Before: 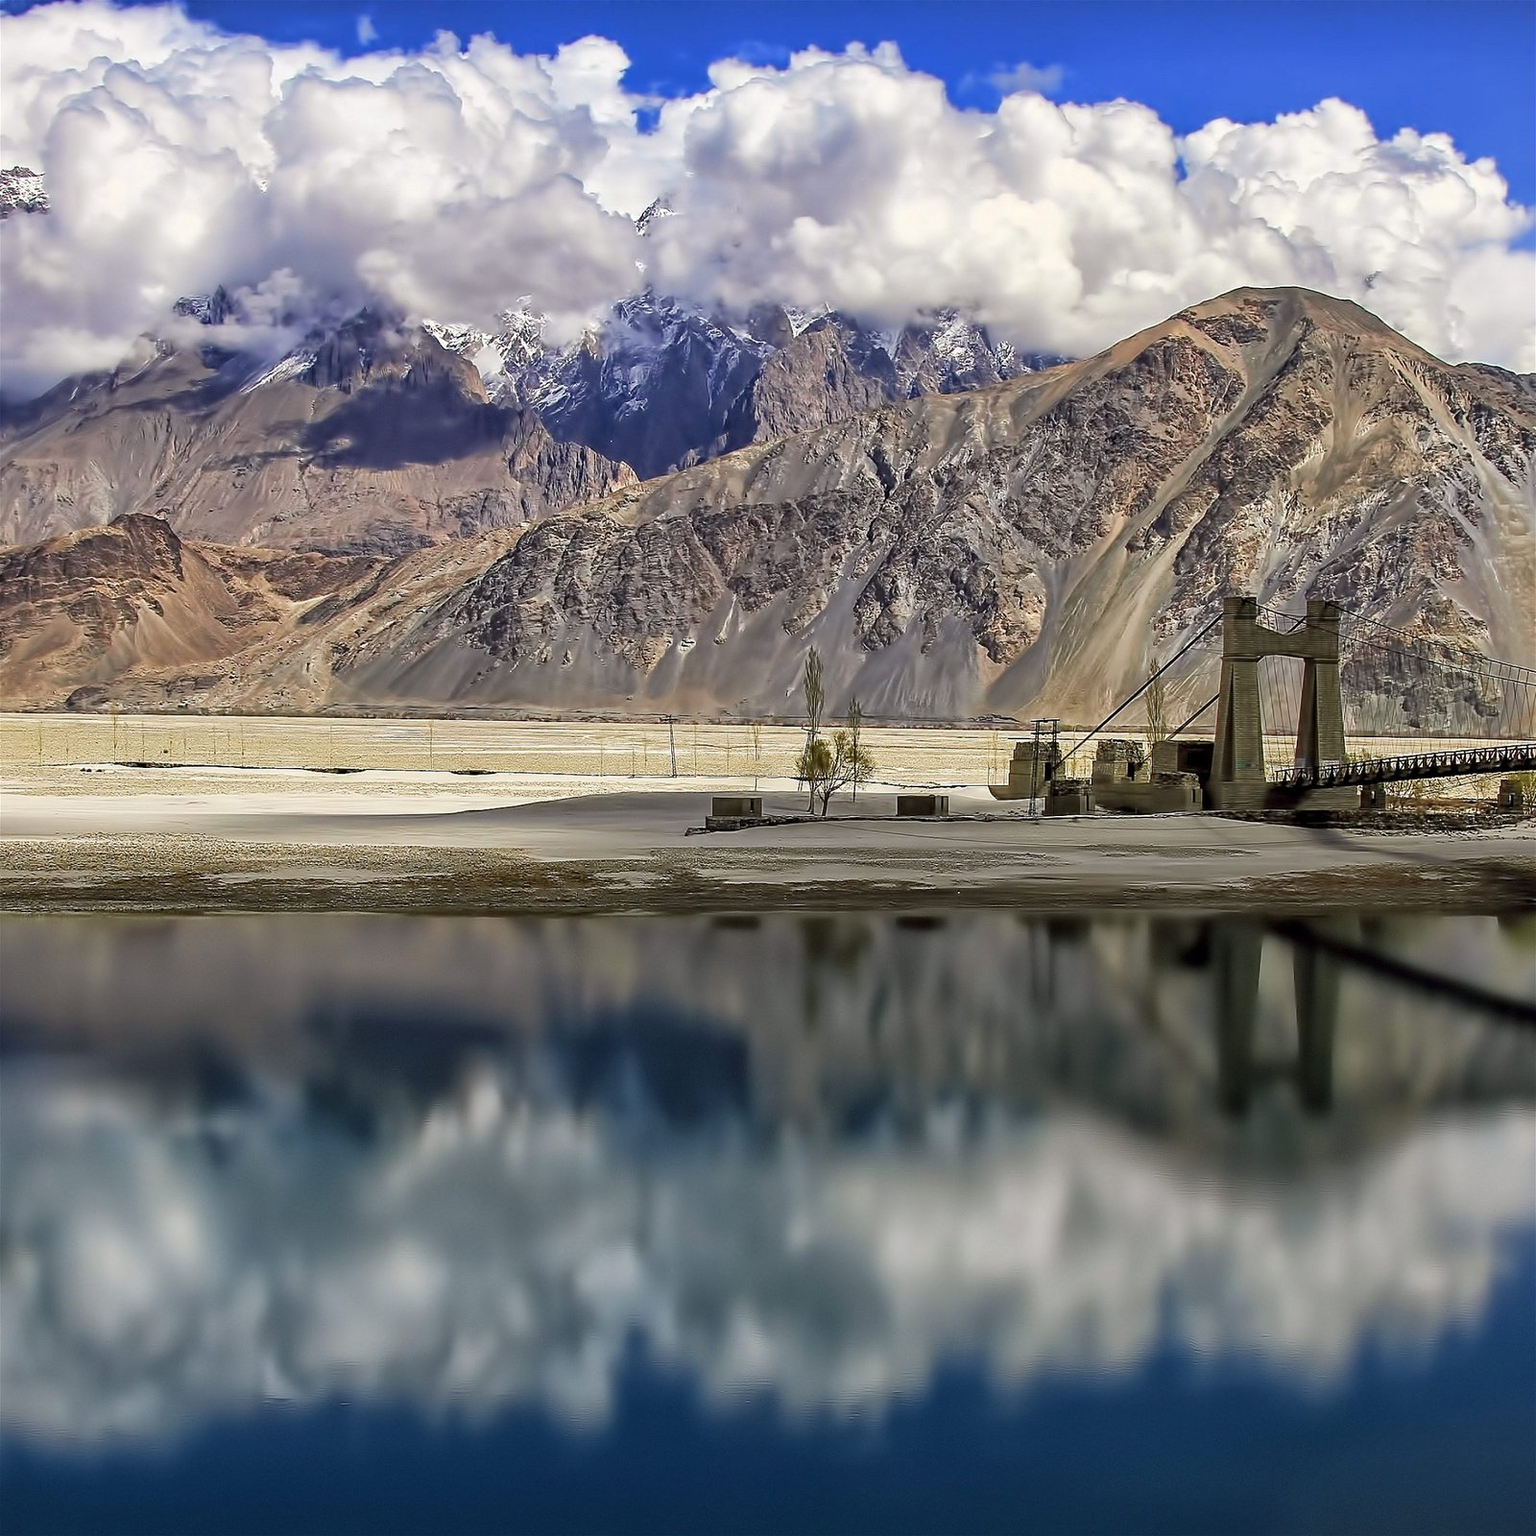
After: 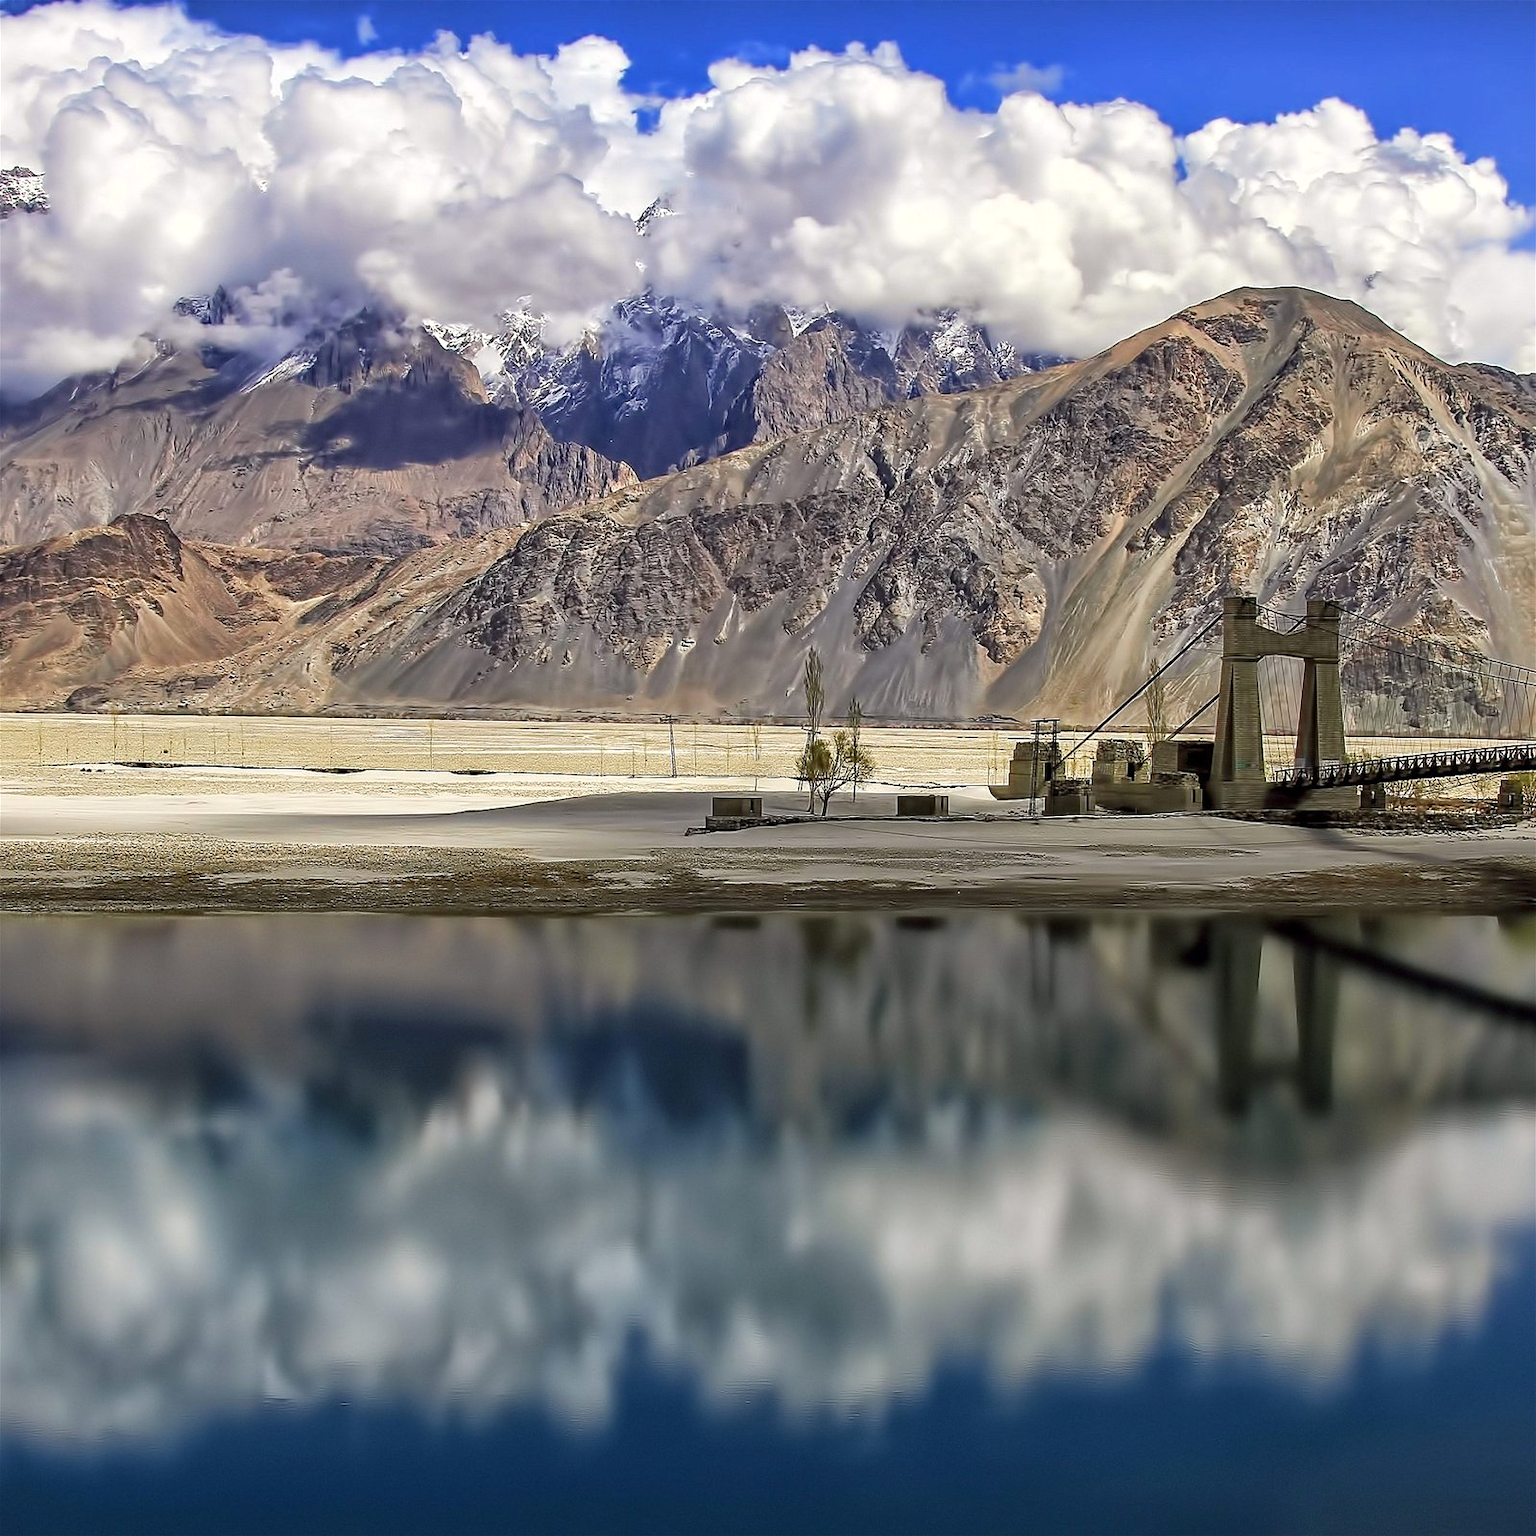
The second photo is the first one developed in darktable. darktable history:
tone equalizer: on, module defaults
exposure: exposure 0.127 EV, compensate highlight preservation false
